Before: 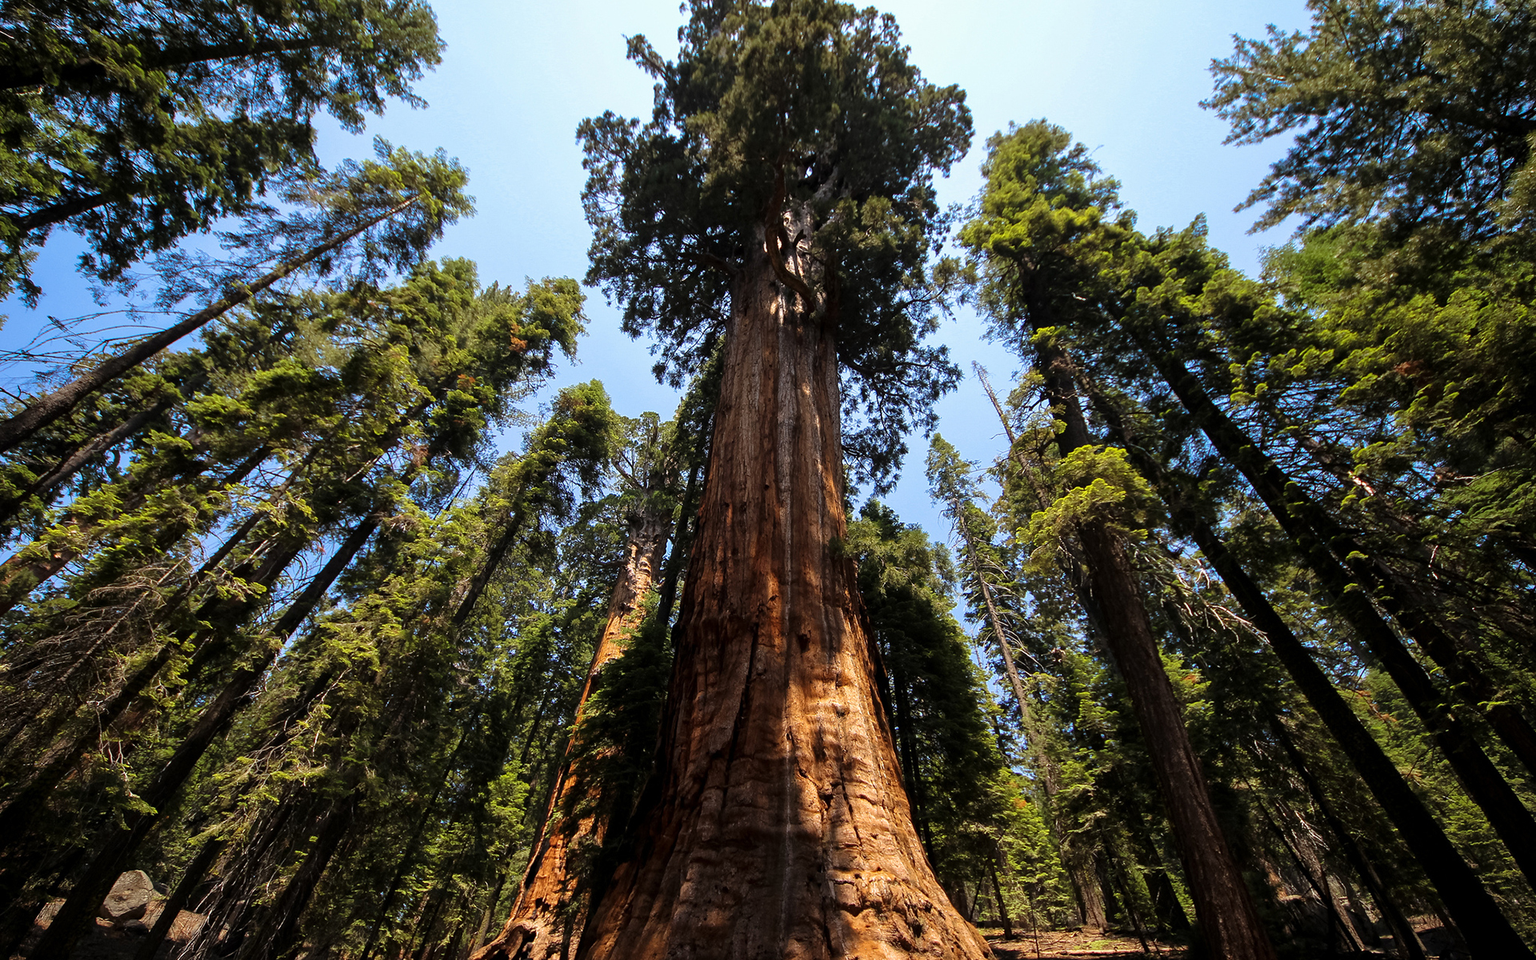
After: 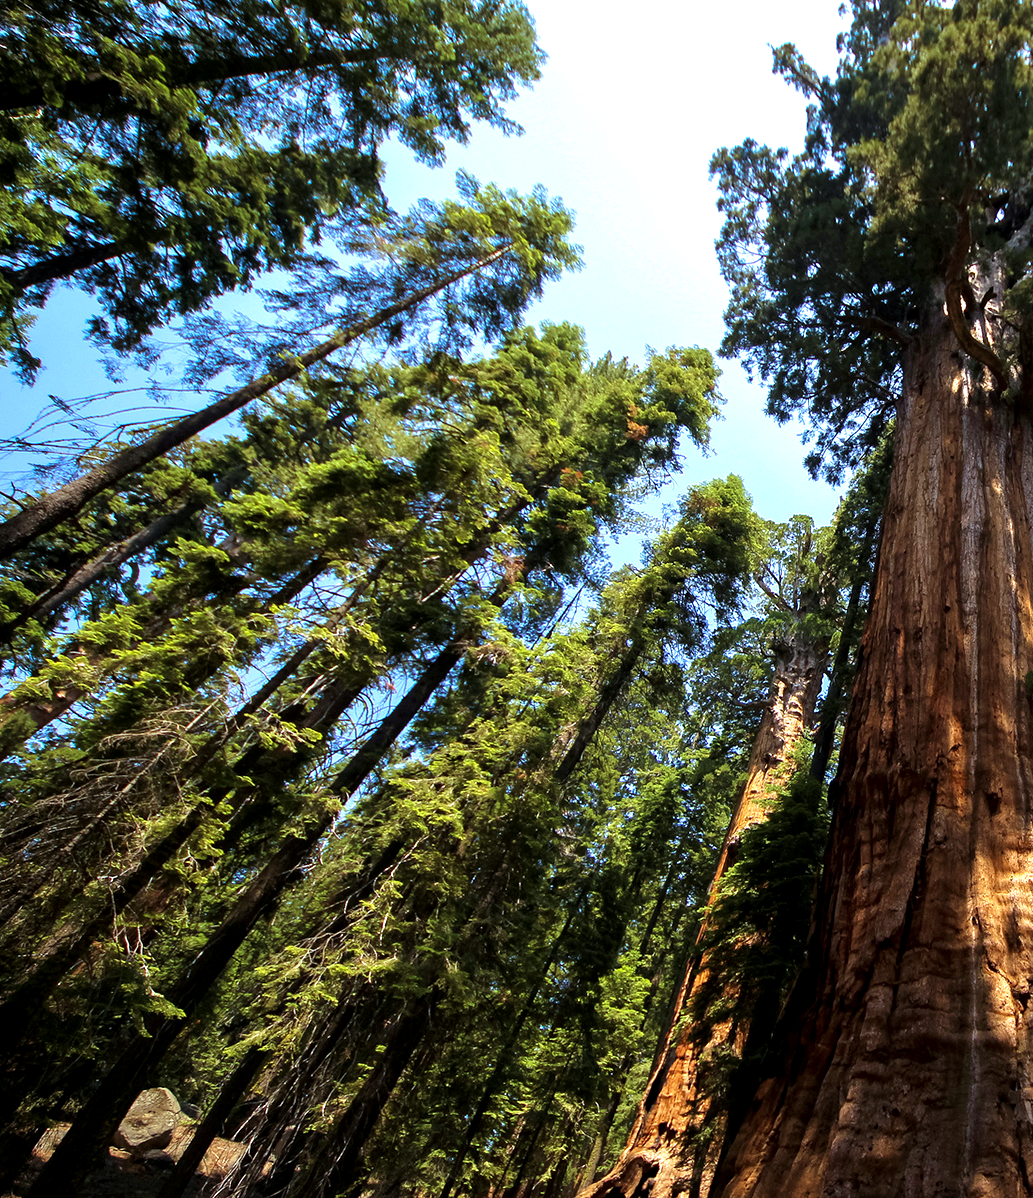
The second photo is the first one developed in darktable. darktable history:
crop: left 0.587%, right 45.588%, bottom 0.086%
velvia: strength 45%
white balance: red 0.925, blue 1.046
exposure: black level correction 0.001, exposure 0.675 EV, compensate highlight preservation false
